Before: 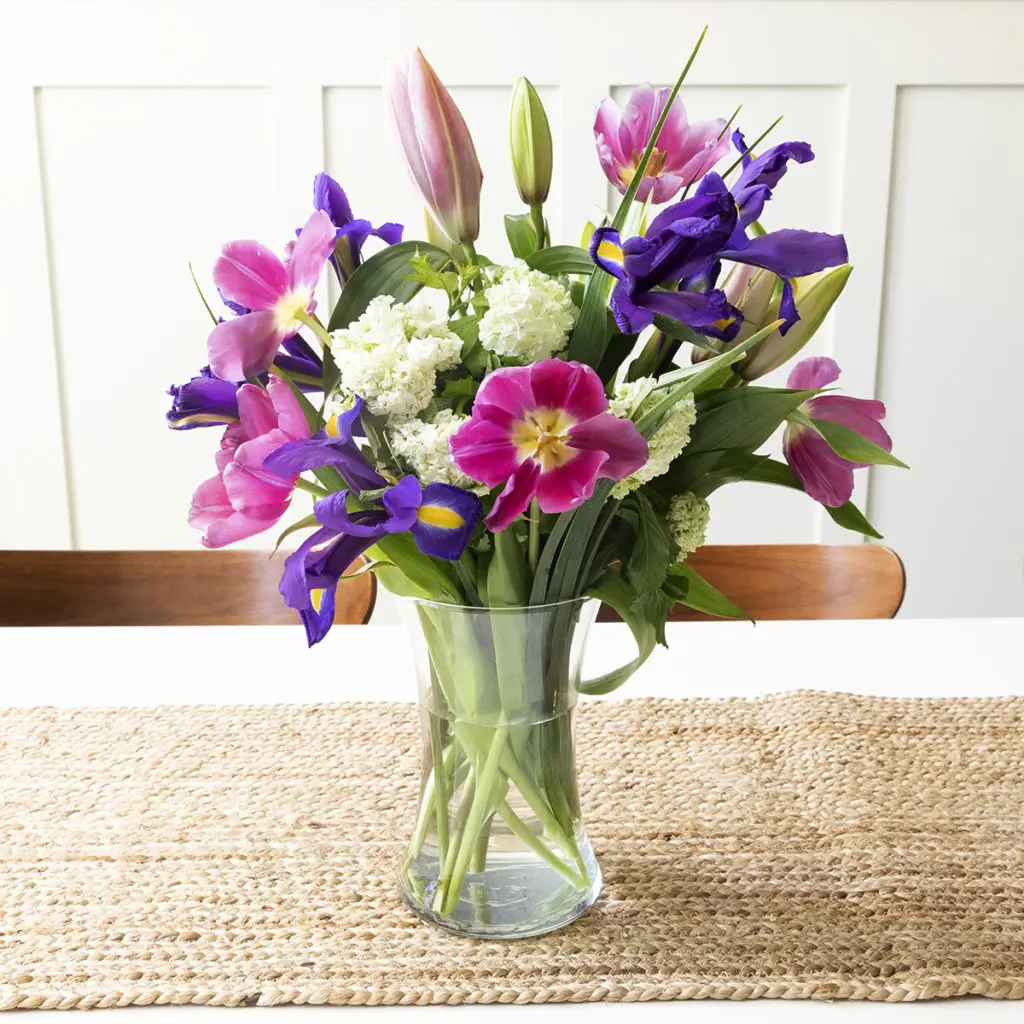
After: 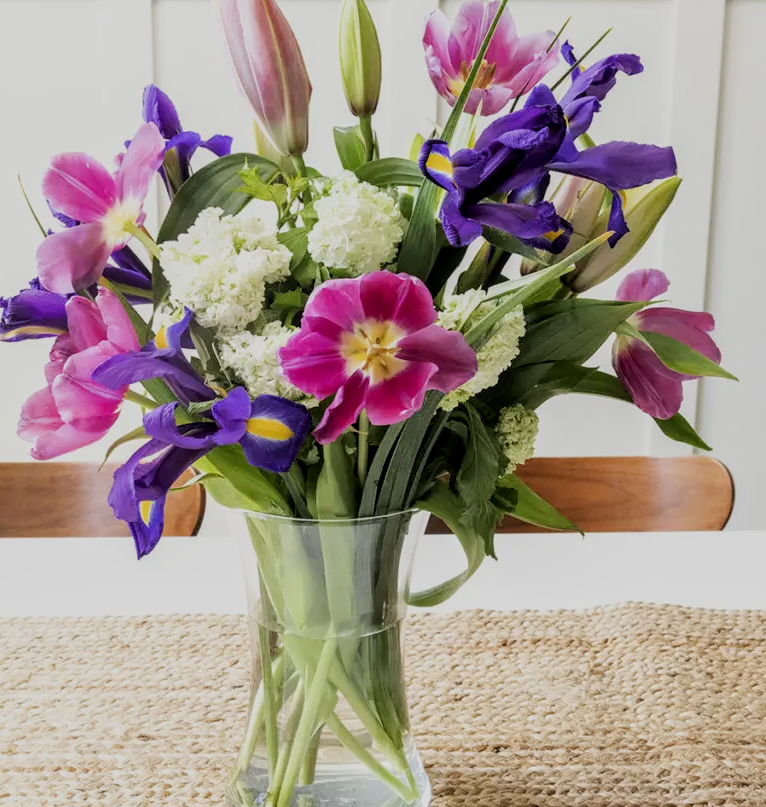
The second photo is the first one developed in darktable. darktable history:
filmic rgb: black relative exposure -7.65 EV, white relative exposure 4.56 EV, hardness 3.61
crop: left 16.768%, top 8.653%, right 8.362%, bottom 12.485%
local contrast: on, module defaults
